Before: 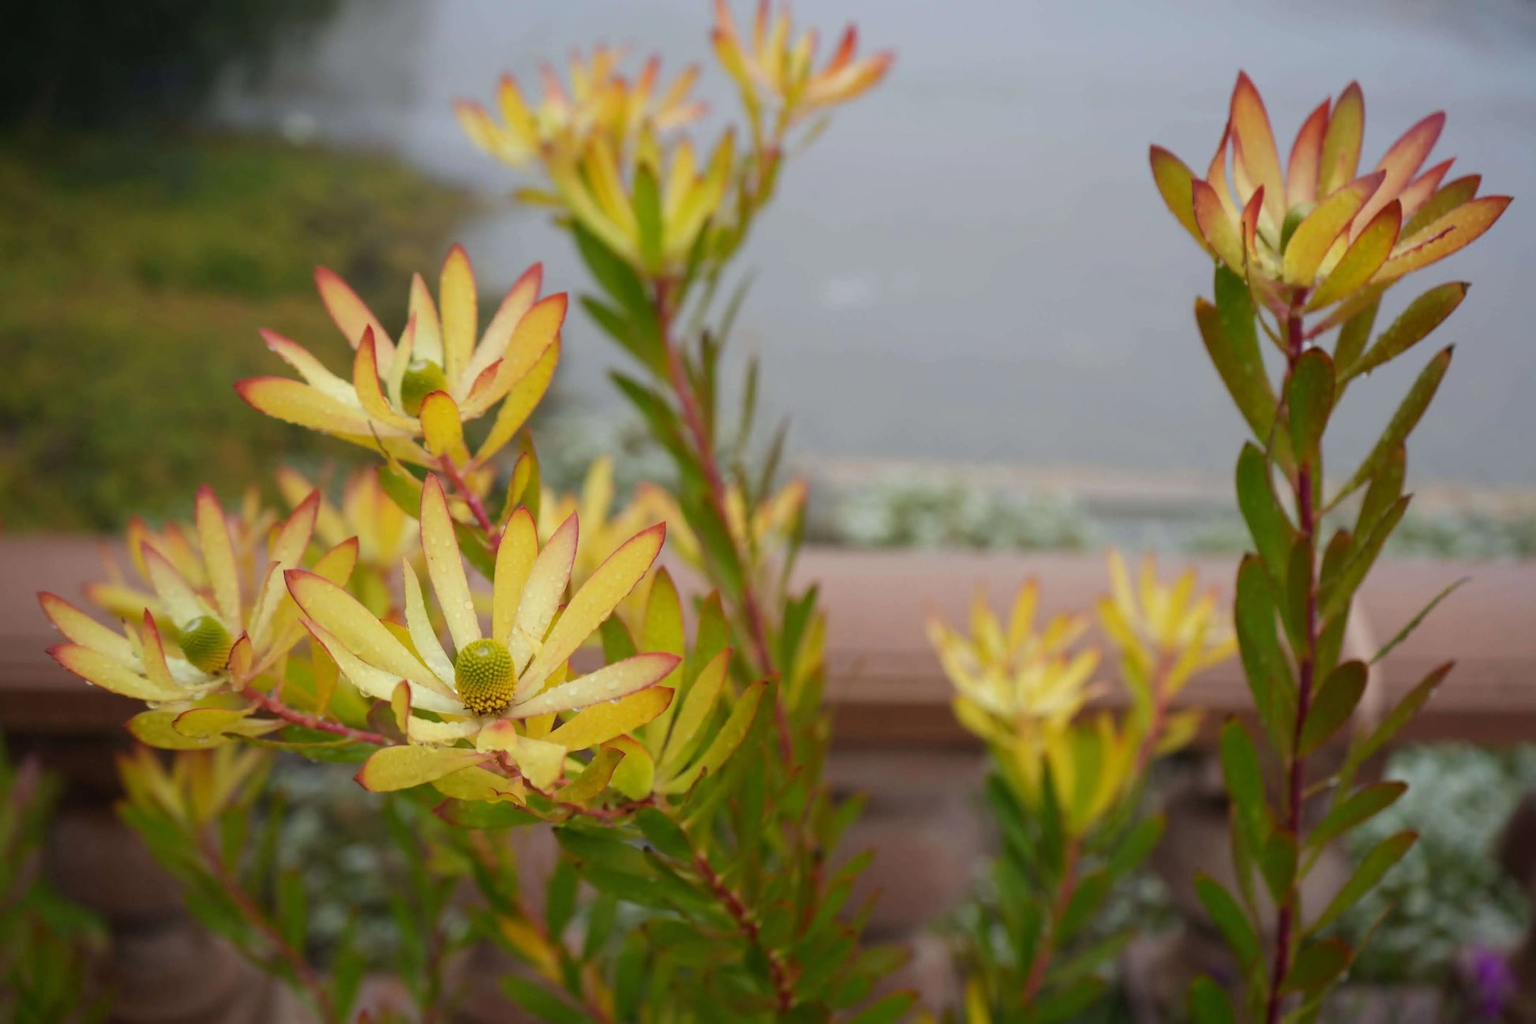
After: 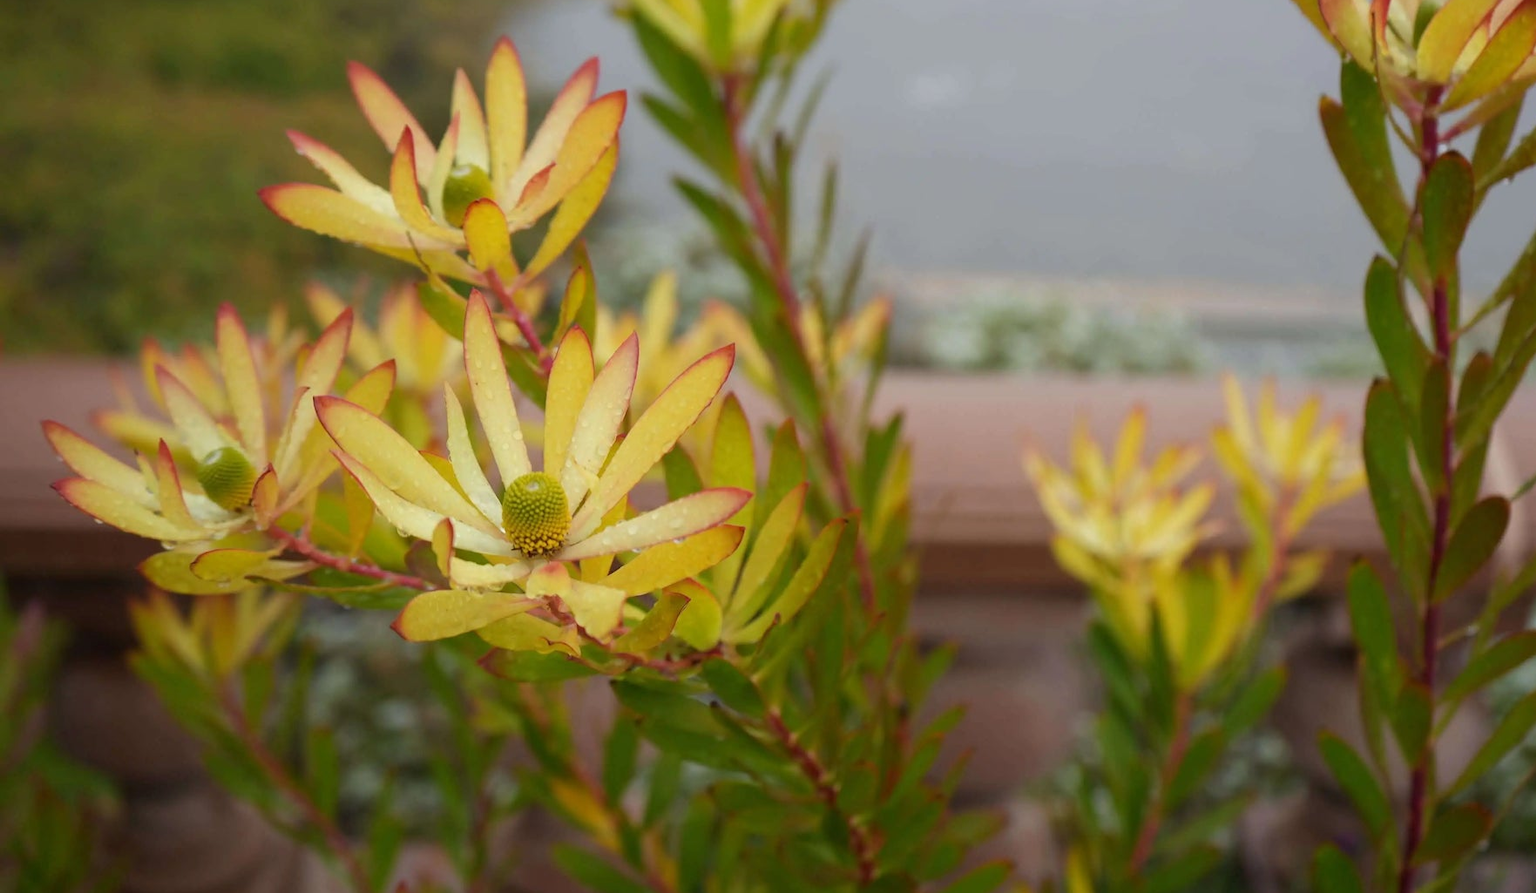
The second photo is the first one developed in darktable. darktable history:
crop: top 20.65%, right 9.398%, bottom 0.297%
